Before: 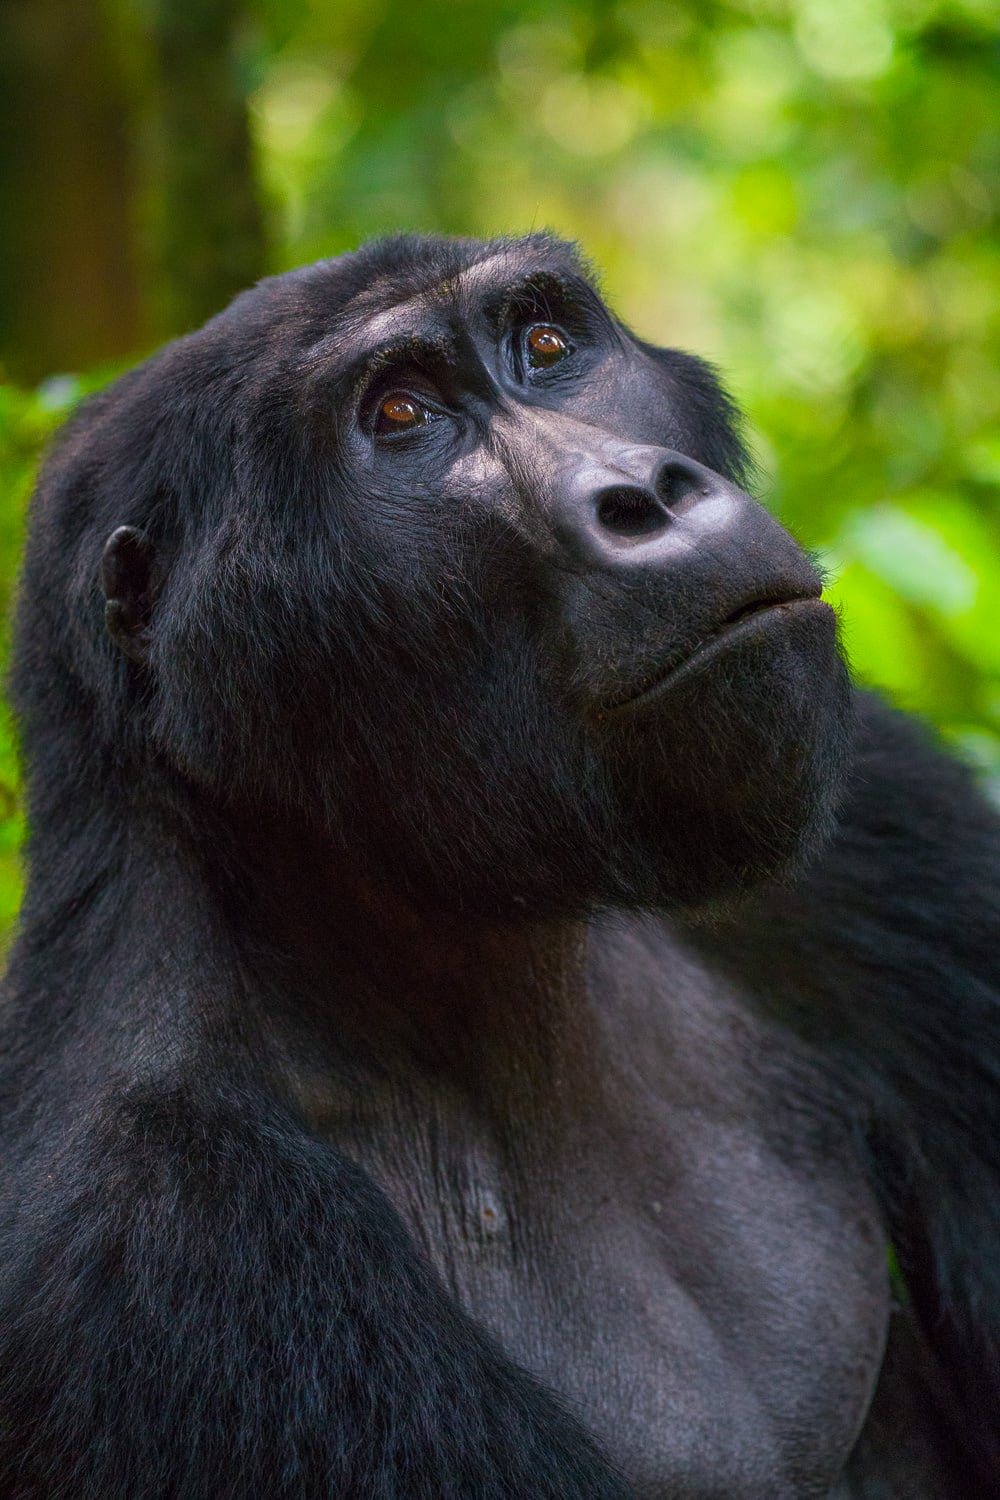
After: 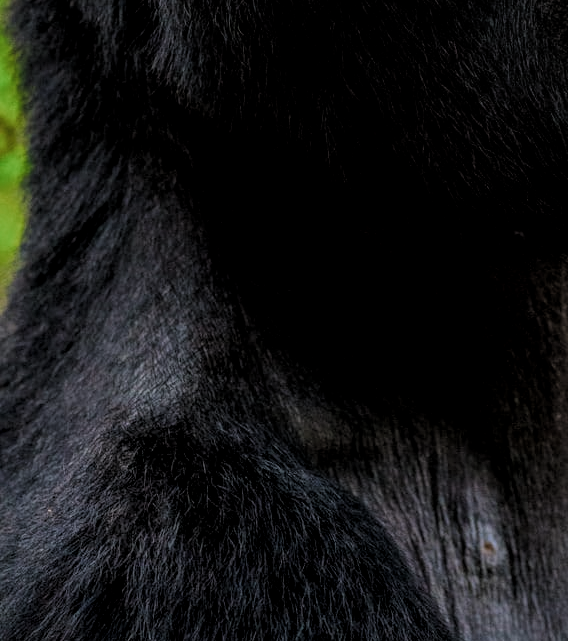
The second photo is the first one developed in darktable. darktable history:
crop: top 44.424%, right 43.185%, bottom 12.808%
local contrast: detail 130%
tone equalizer: -8 EV -0.001 EV, -7 EV 0.004 EV, -6 EV -0.022 EV, -5 EV 0.014 EV, -4 EV -0.018 EV, -3 EV 0.039 EV, -2 EV -0.087 EV, -1 EV -0.292 EV, +0 EV -0.61 EV
filmic rgb: black relative exposure -5.86 EV, white relative exposure 3.4 EV, hardness 3.69, add noise in highlights 0.002, color science v3 (2019), use custom middle-gray values true, contrast in highlights soft
